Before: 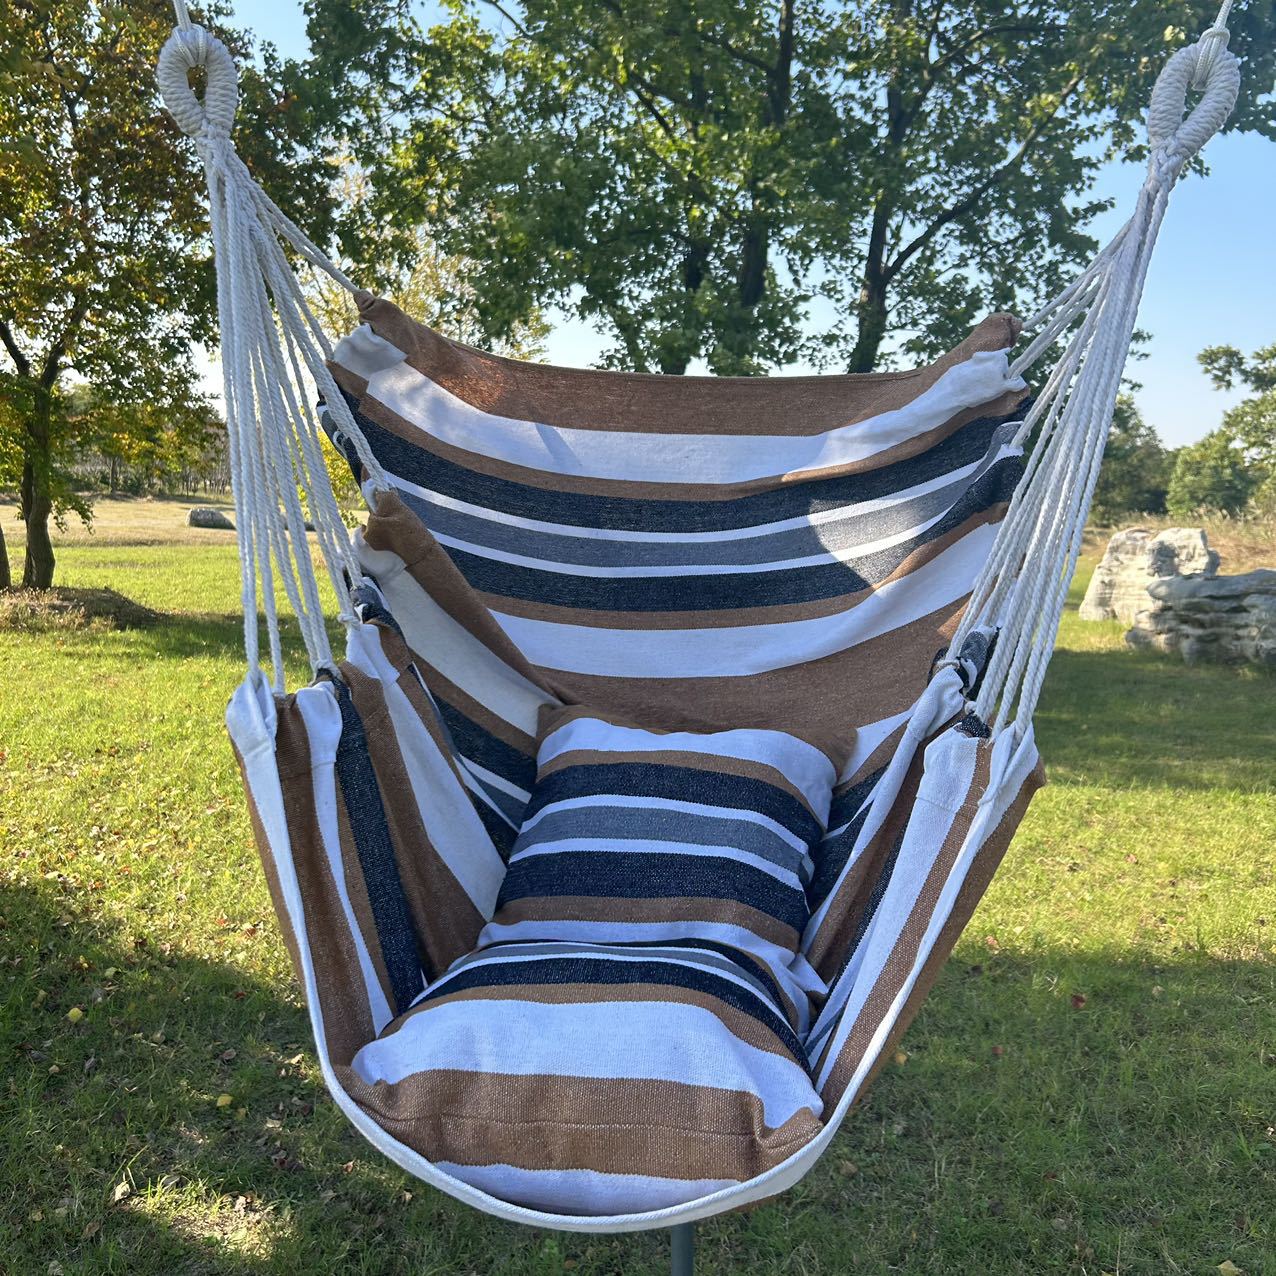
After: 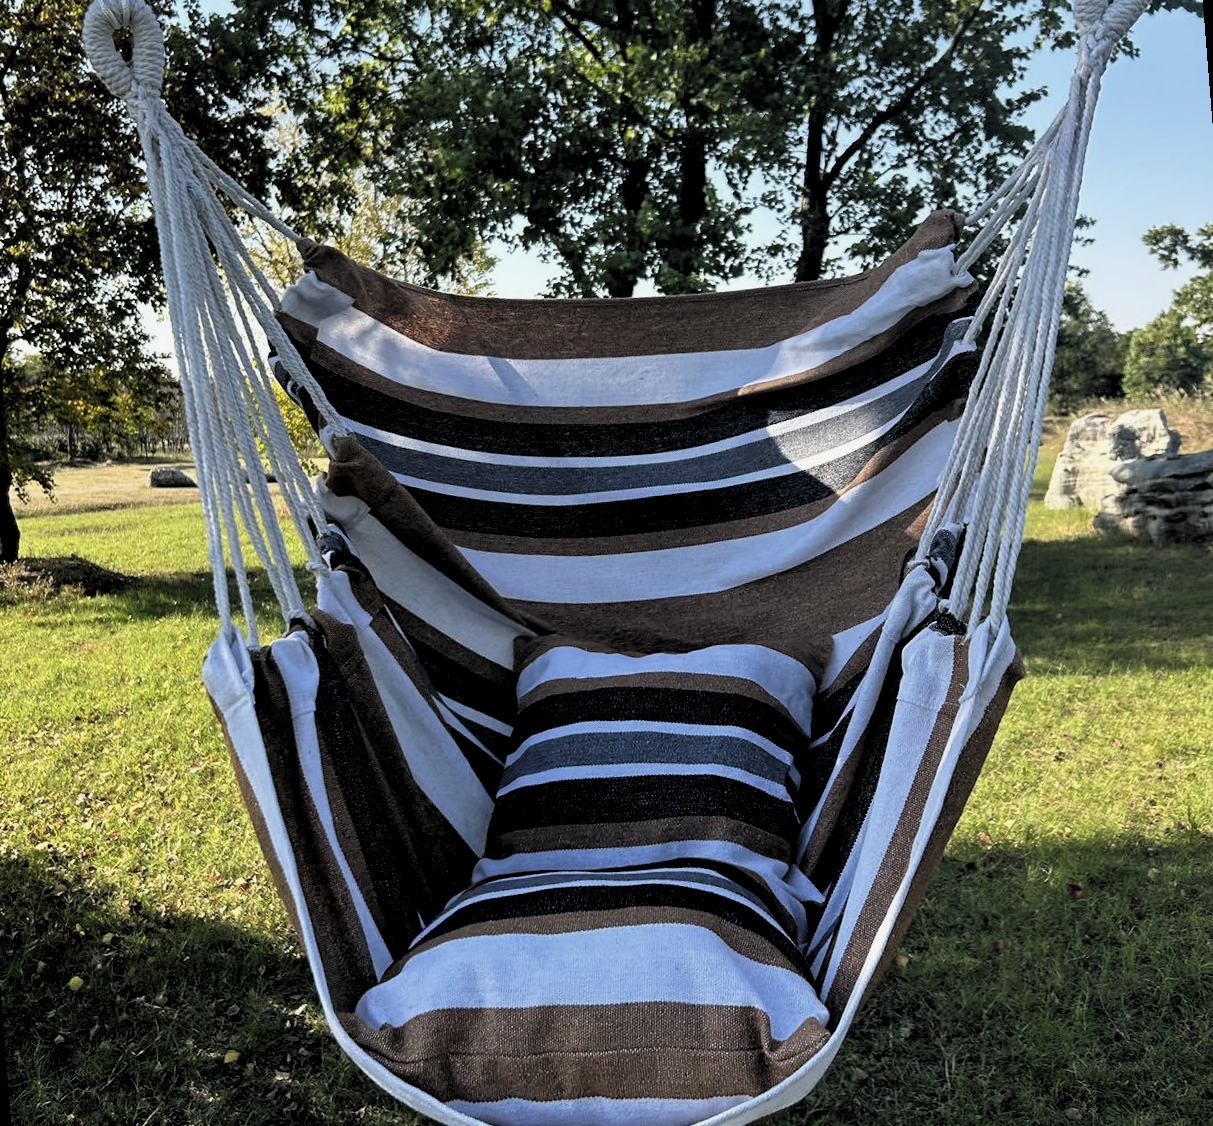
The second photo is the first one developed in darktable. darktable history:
rotate and perspective: rotation -4.57°, crop left 0.054, crop right 0.944, crop top 0.087, crop bottom 0.914
levels: levels [0.116, 0.574, 1]
crop: left 0.434%, top 0.485%, right 0.244%, bottom 0.386%
filmic rgb: black relative exposure -4.91 EV, white relative exposure 2.84 EV, hardness 3.7
